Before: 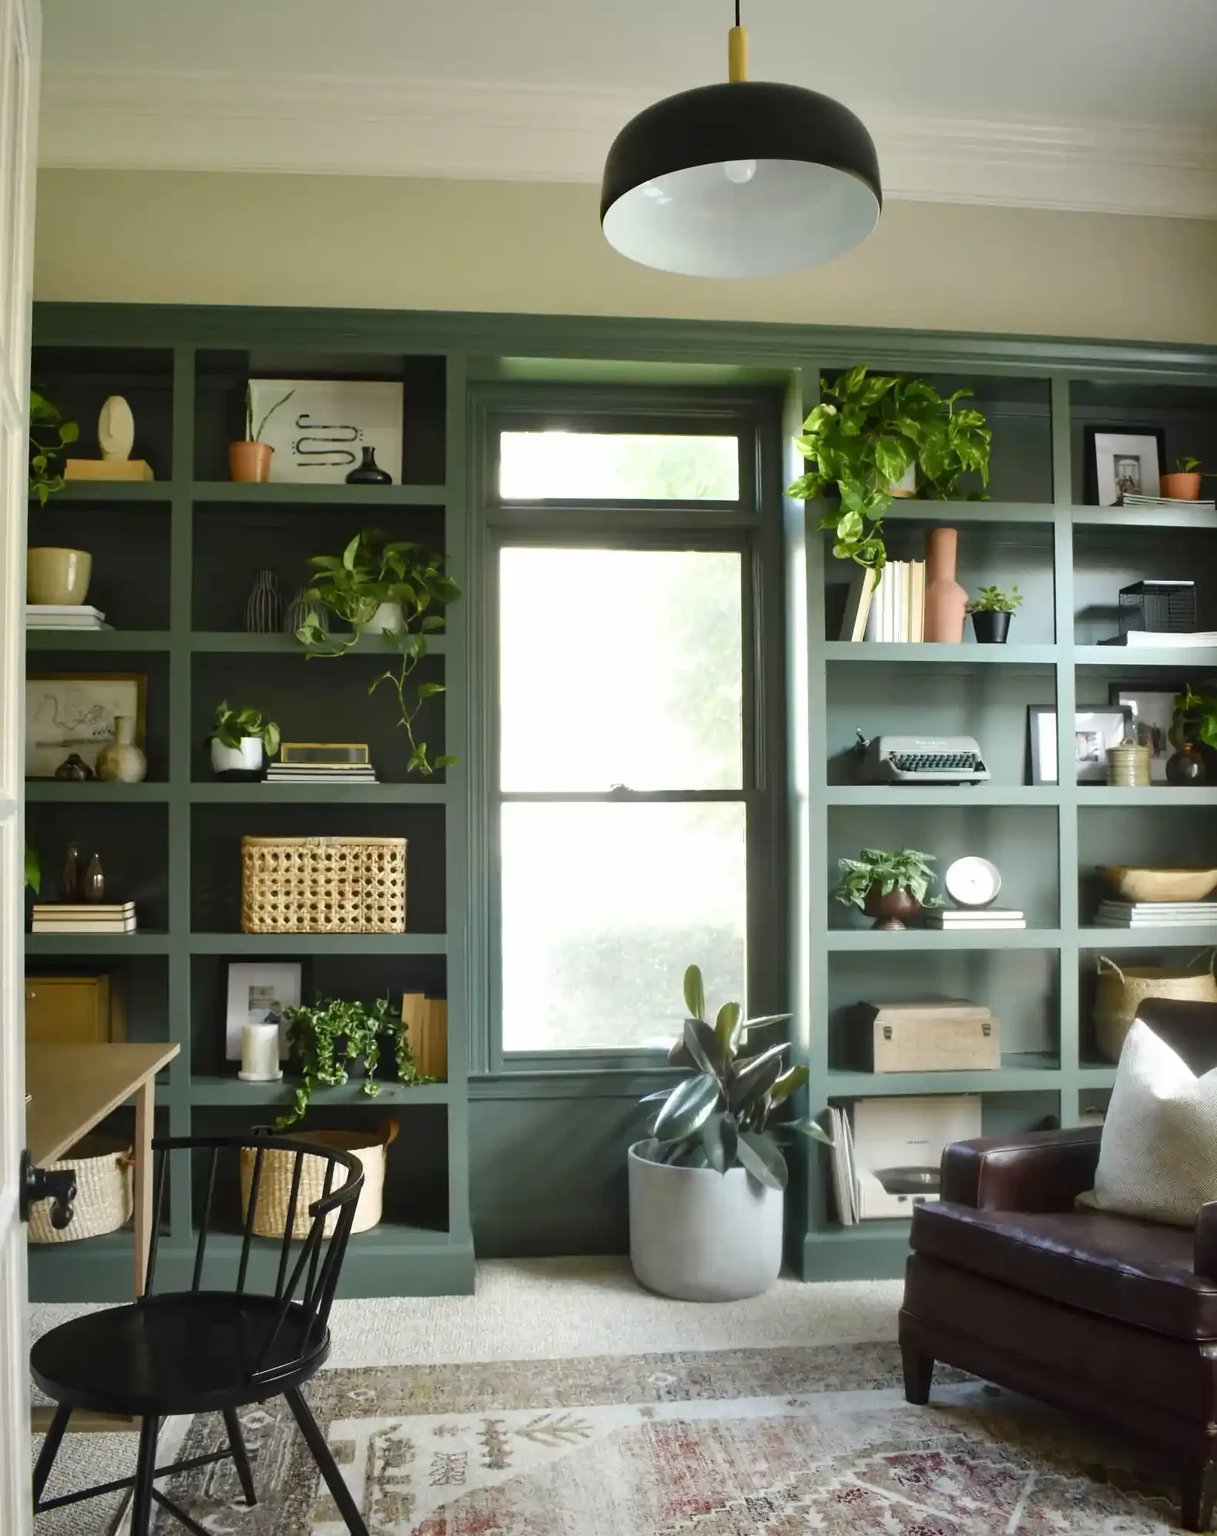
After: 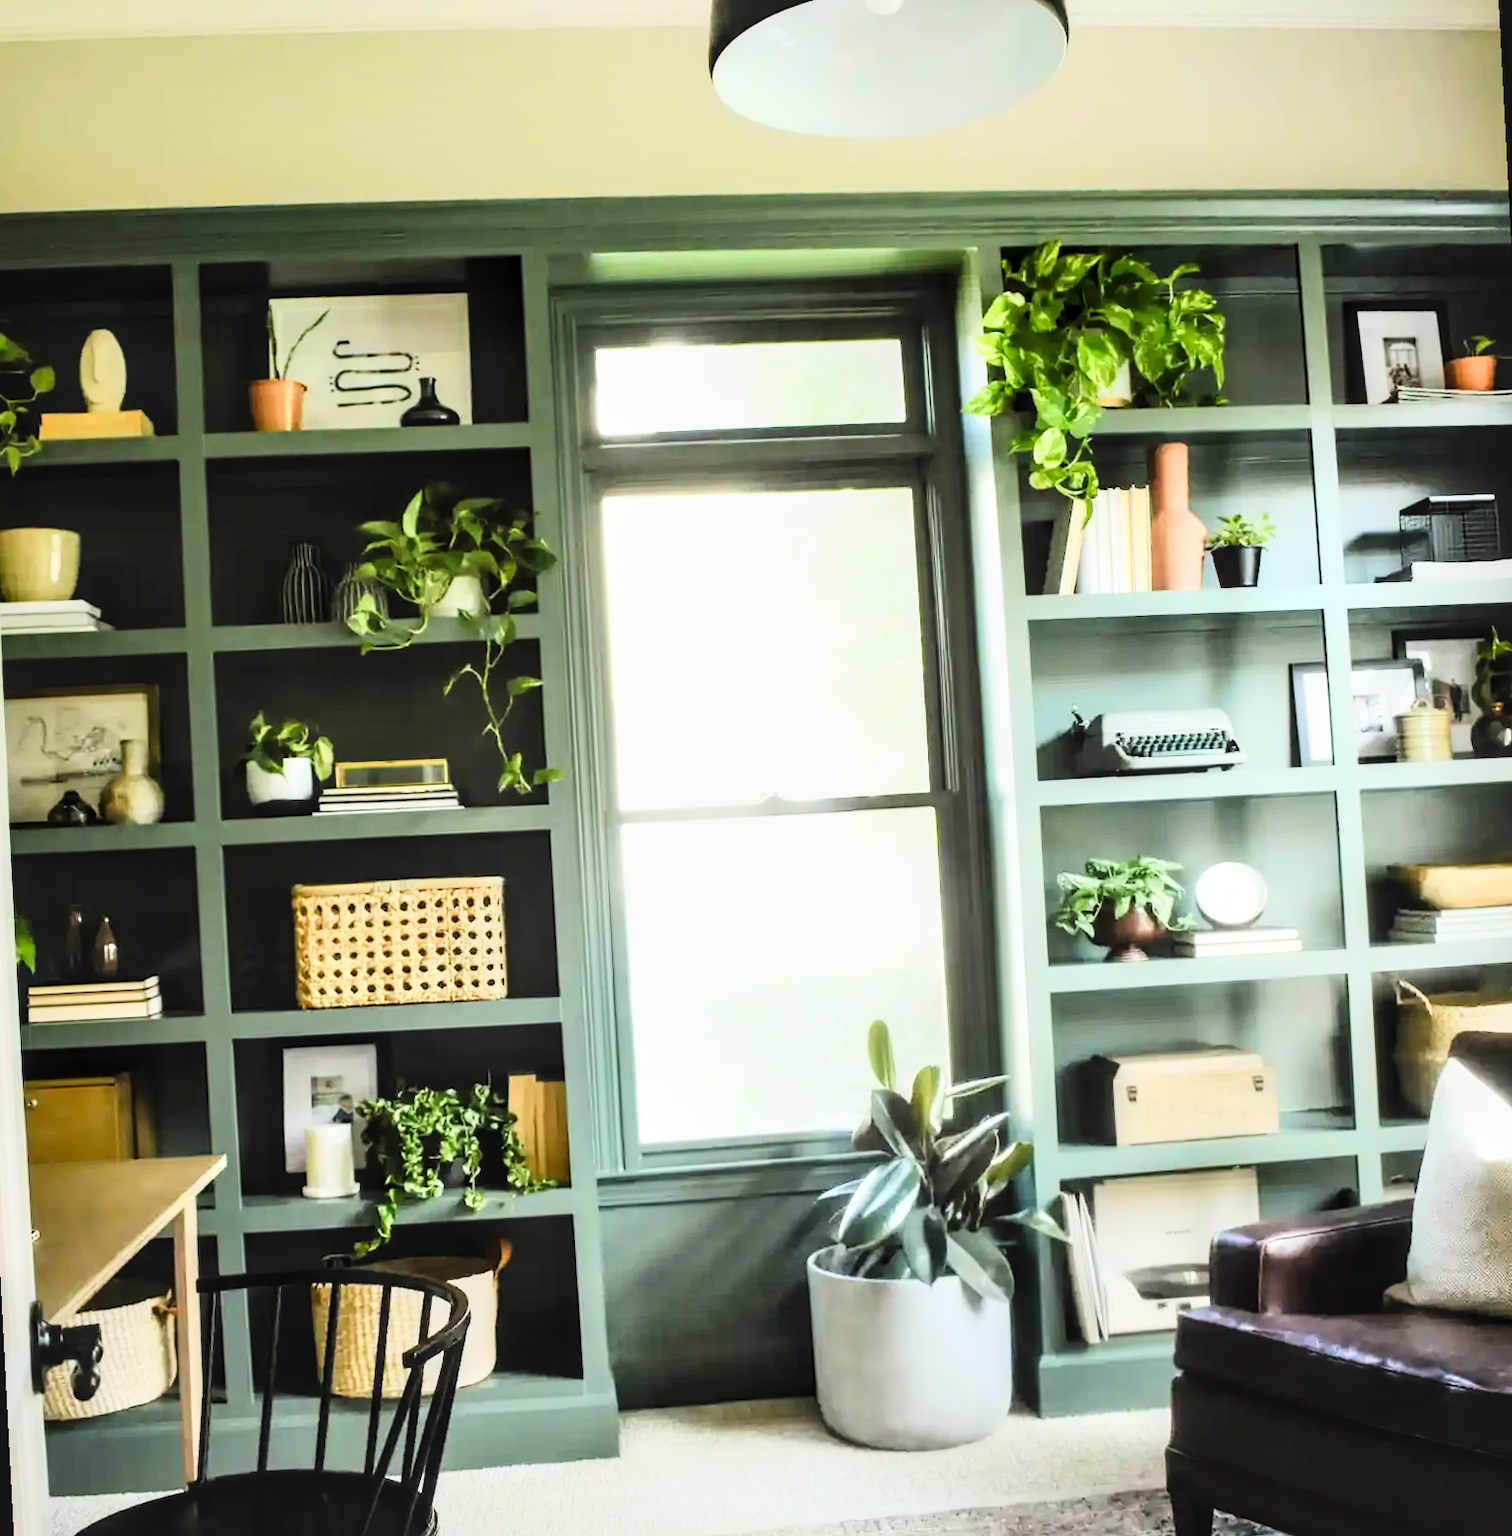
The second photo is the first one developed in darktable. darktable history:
rotate and perspective: rotation -3°, crop left 0.031, crop right 0.968, crop top 0.07, crop bottom 0.93
local contrast: on, module defaults
tone curve: curves: ch0 [(0, 0) (0.004, 0) (0.133, 0.071) (0.325, 0.456) (0.832, 0.957) (1, 1)], color space Lab, linked channels, preserve colors none
crop: left 1.507%, top 6.147%, right 1.379%, bottom 6.637%
shadows and highlights: shadows 0, highlights 40
